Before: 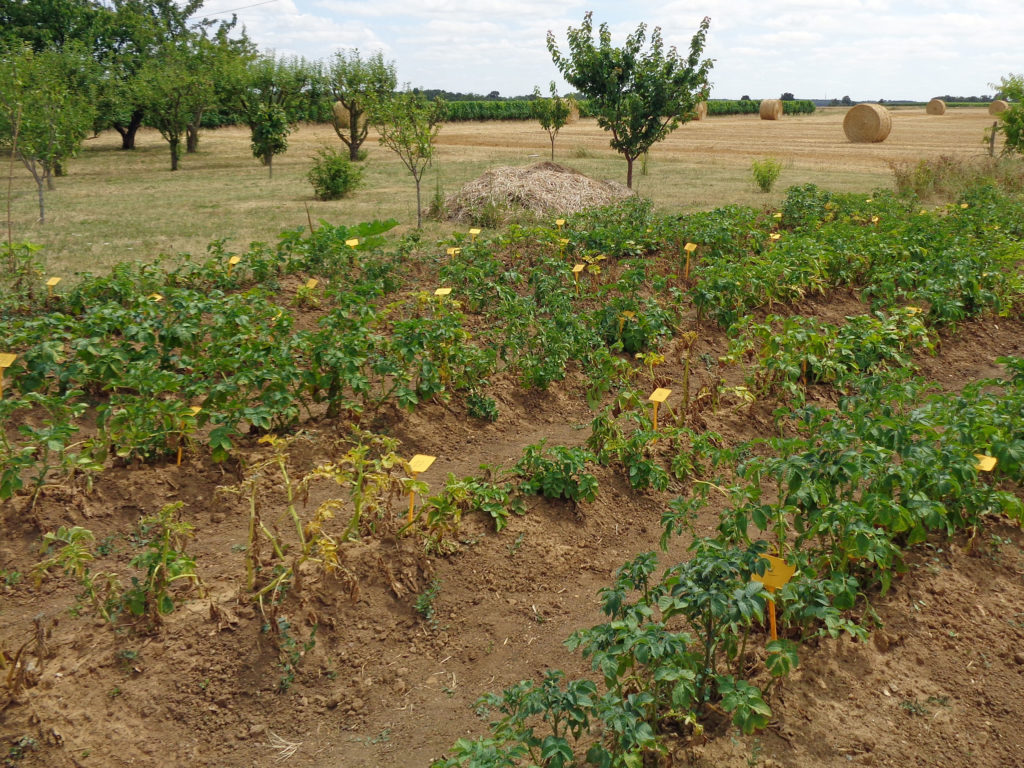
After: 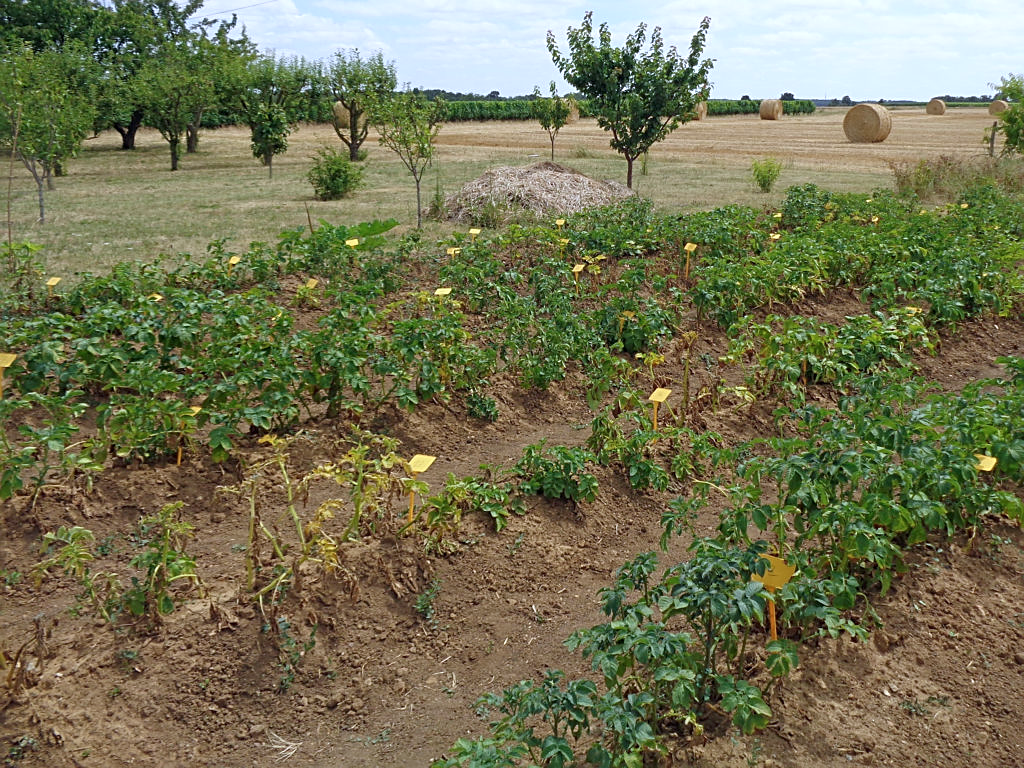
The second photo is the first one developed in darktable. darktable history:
white balance: red 0.967, blue 1.049
sharpen: on, module defaults
color calibration: illuminant as shot in camera, x 0.358, y 0.373, temperature 4628.91 K
